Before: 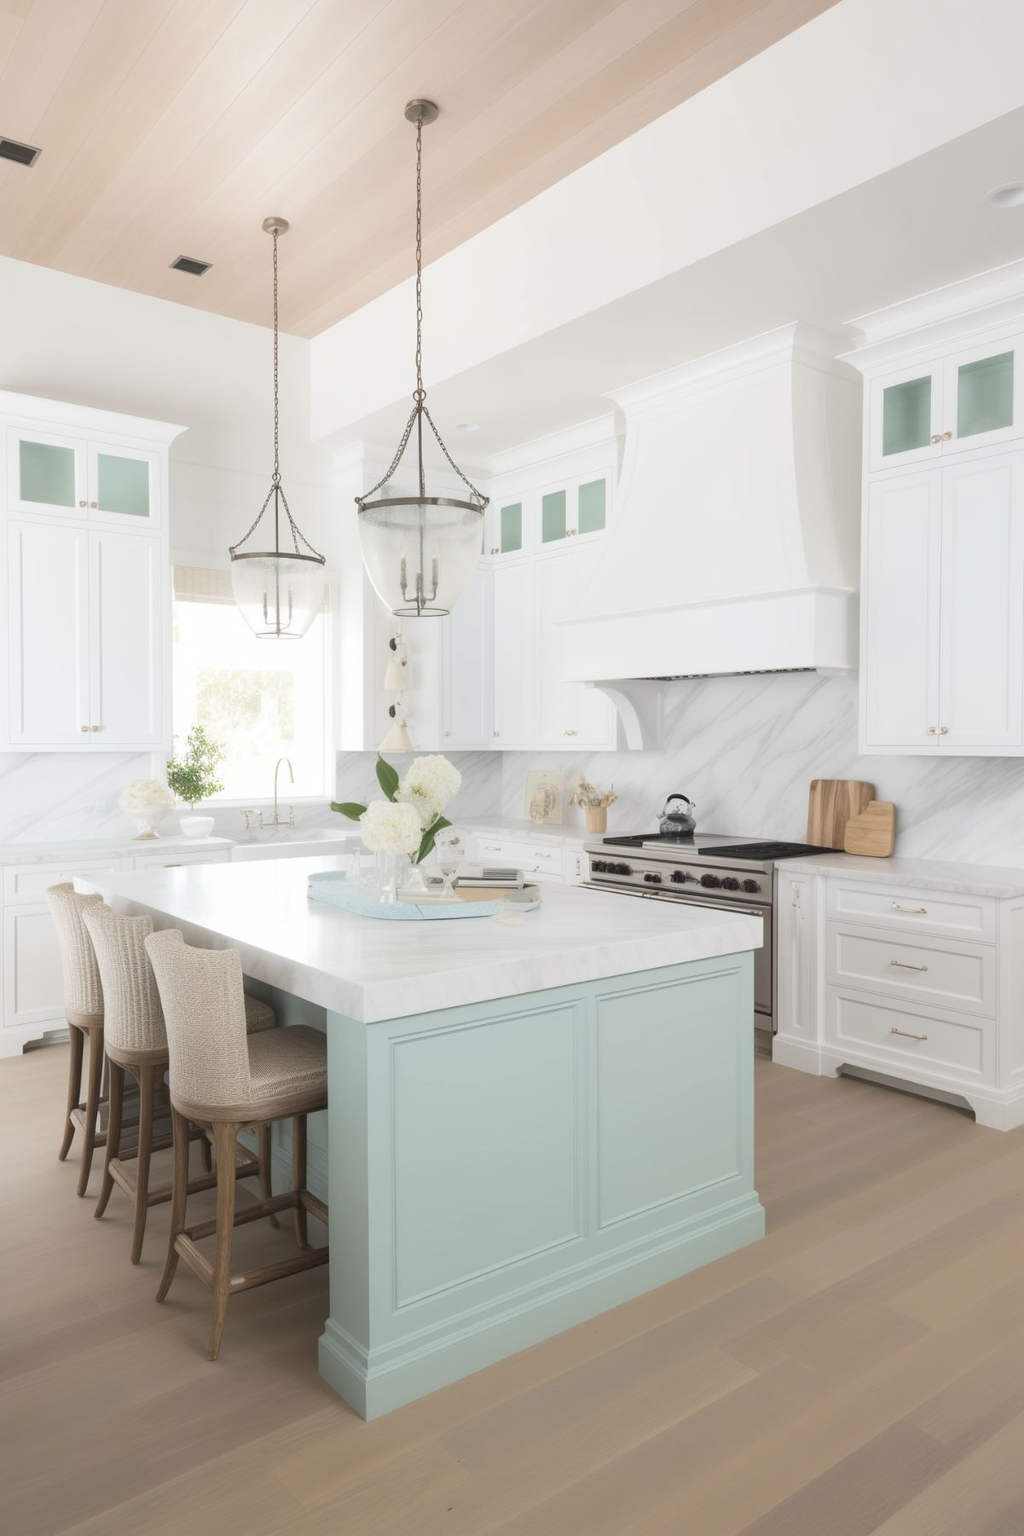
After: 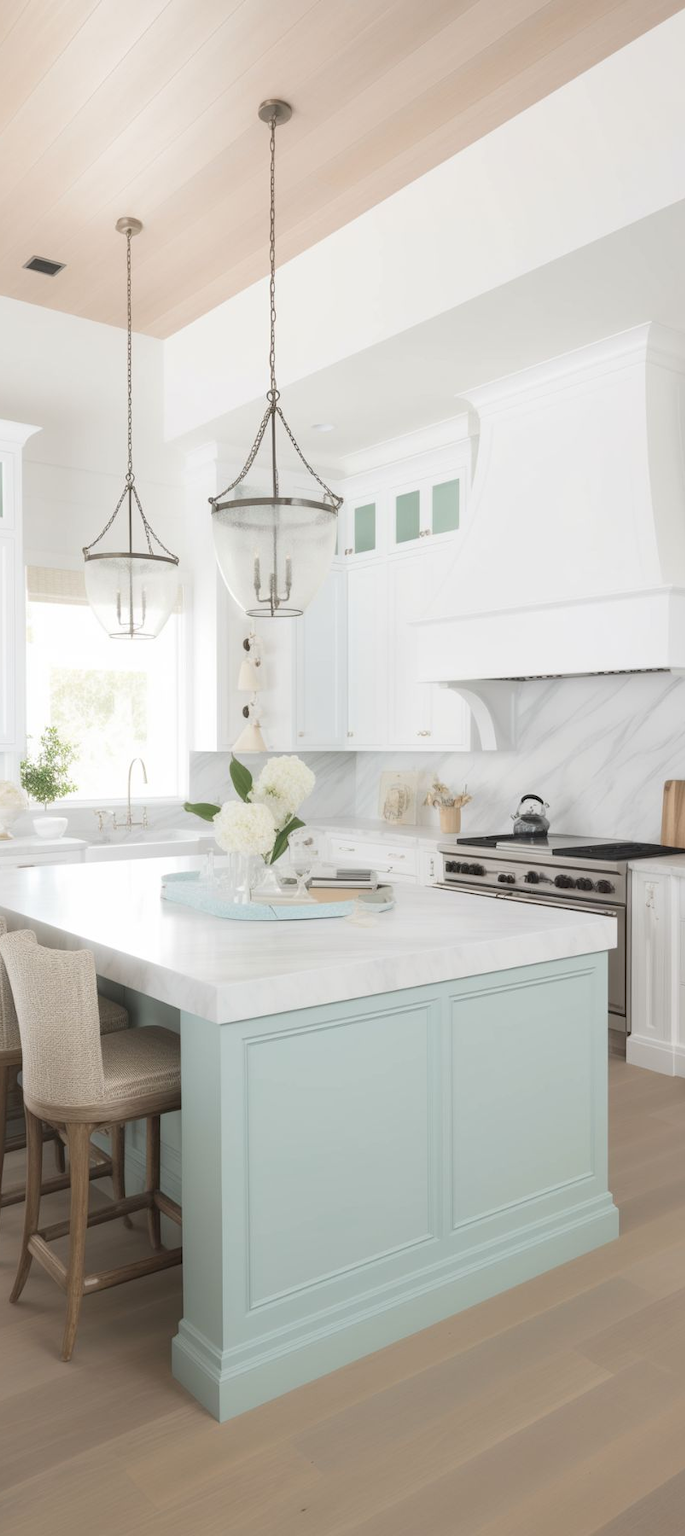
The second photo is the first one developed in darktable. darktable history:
crop and rotate: left 14.475%, right 18.63%
